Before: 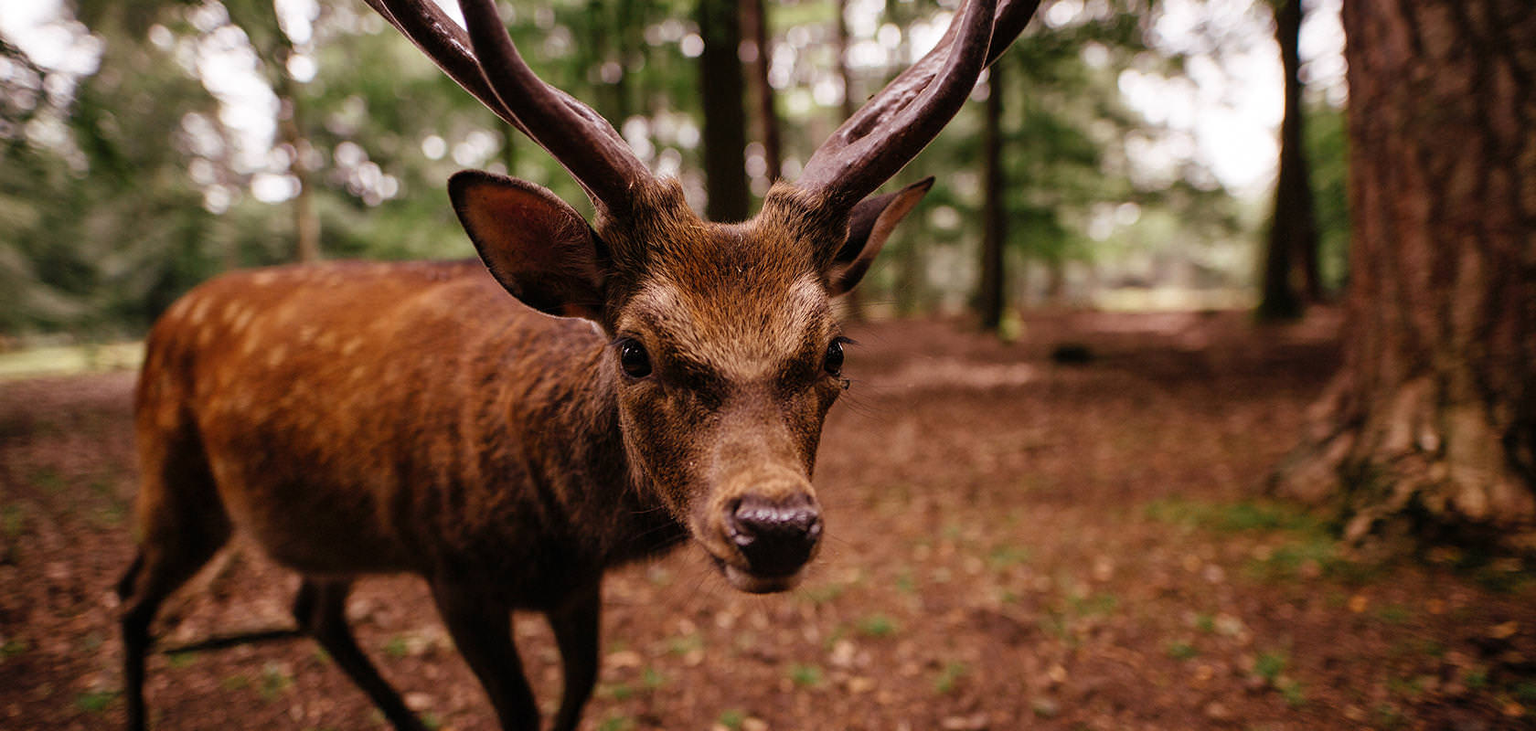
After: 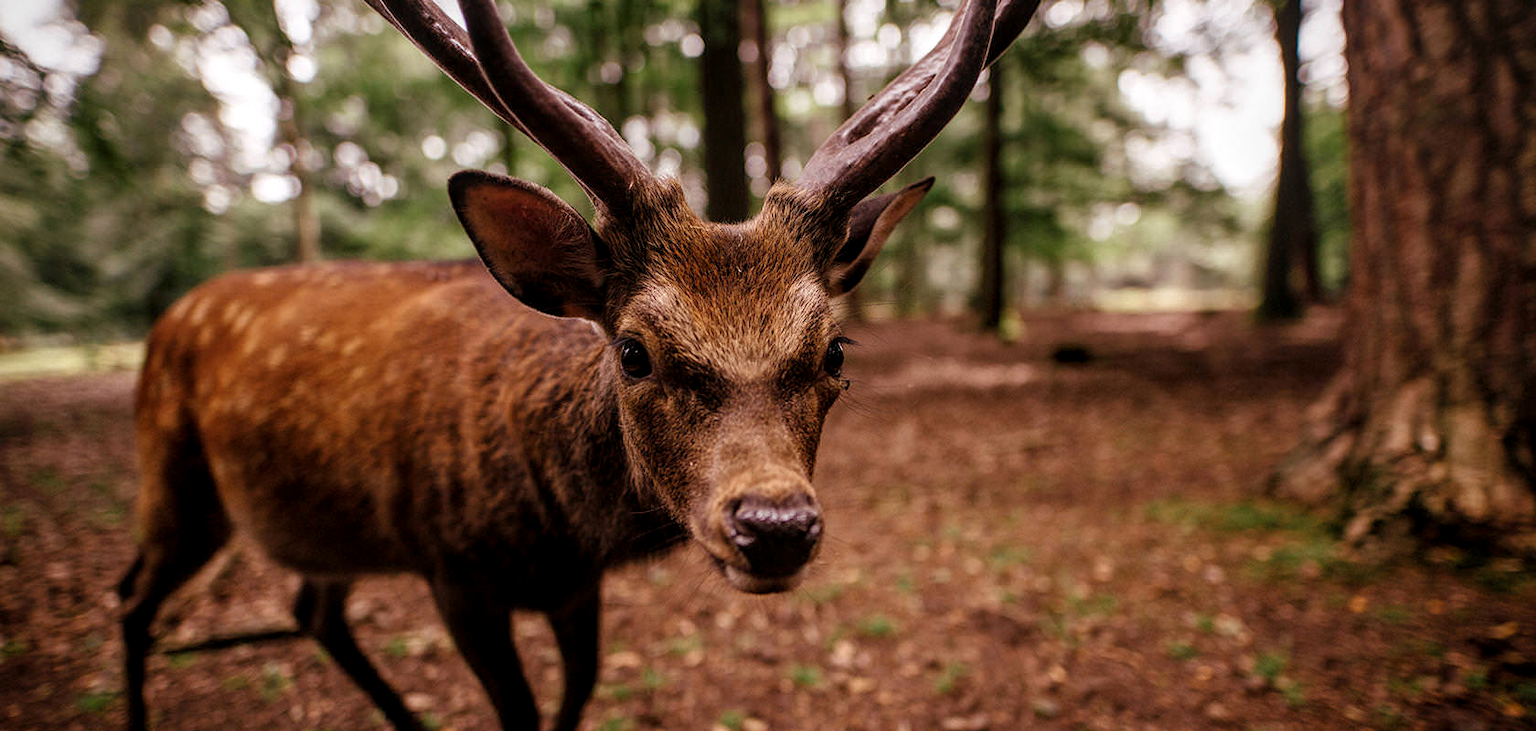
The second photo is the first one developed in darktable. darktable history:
vignetting: fall-off start 90.59%, fall-off radius 39.15%, brightness -0.245, saturation 0.131, width/height ratio 1.214, shape 1.3
local contrast: on, module defaults
